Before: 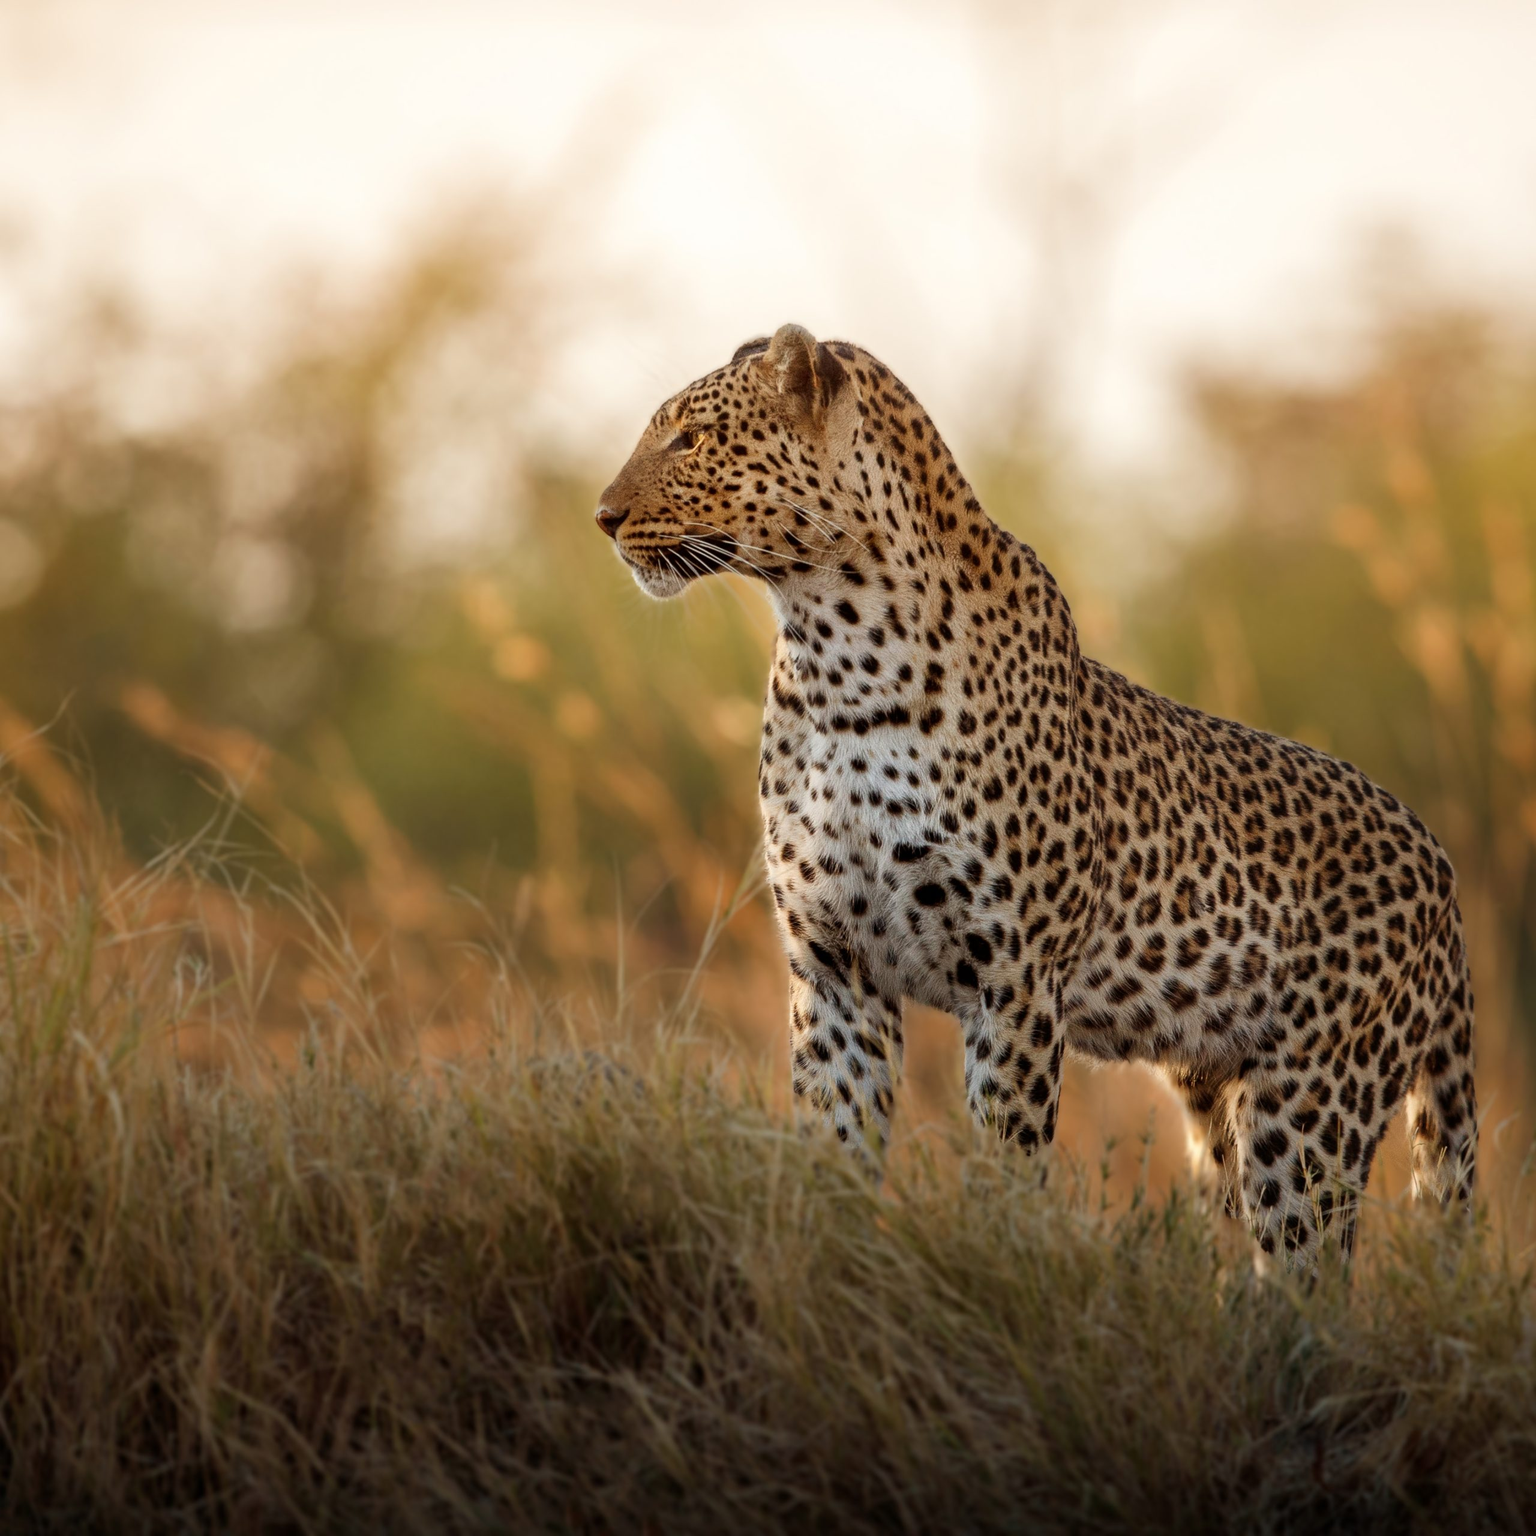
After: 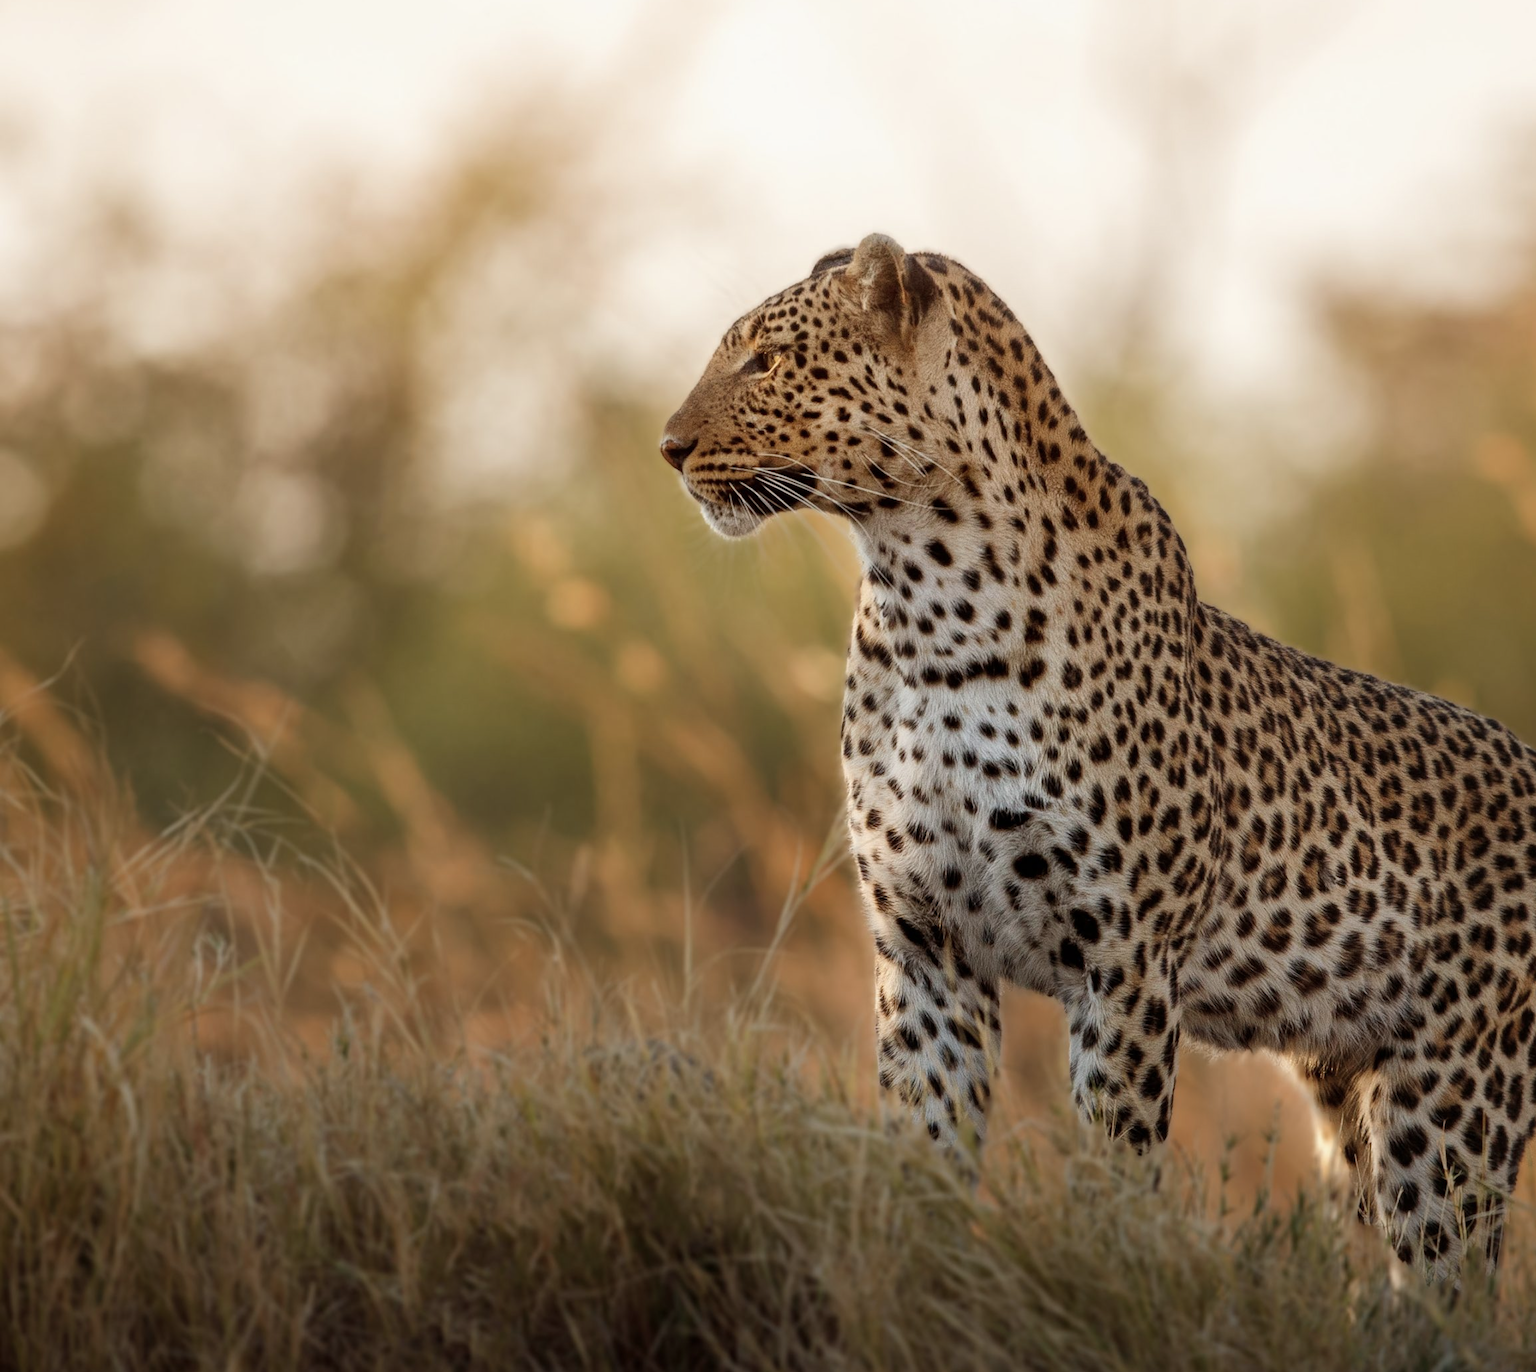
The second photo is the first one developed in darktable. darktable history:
crop: top 7.391%, right 9.757%, bottom 11.981%
exposure: exposure -0.056 EV, compensate highlight preservation false
color correction: highlights b* 0.012, saturation 0.854
